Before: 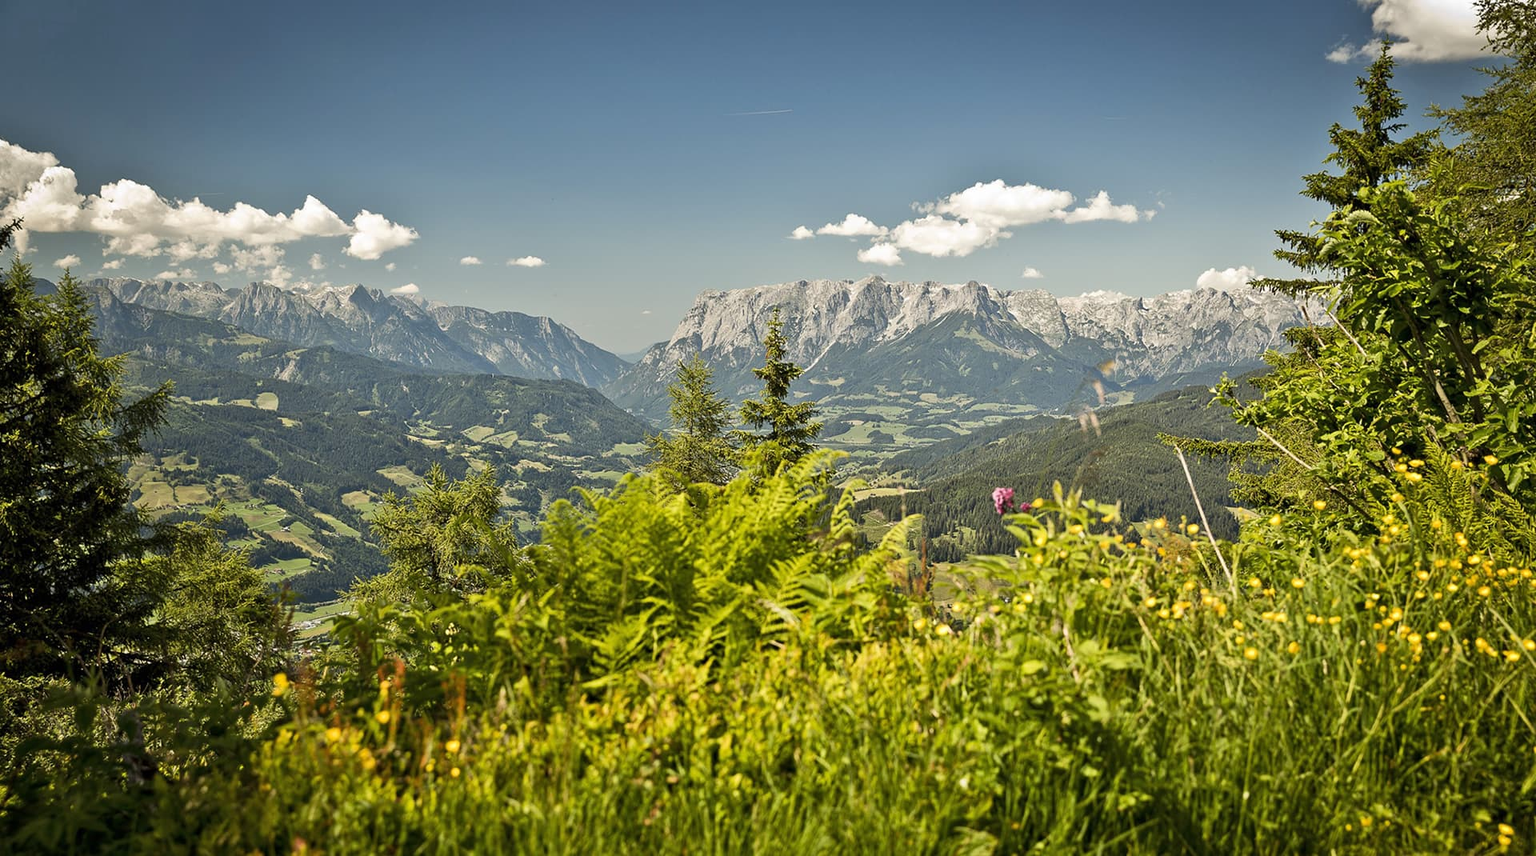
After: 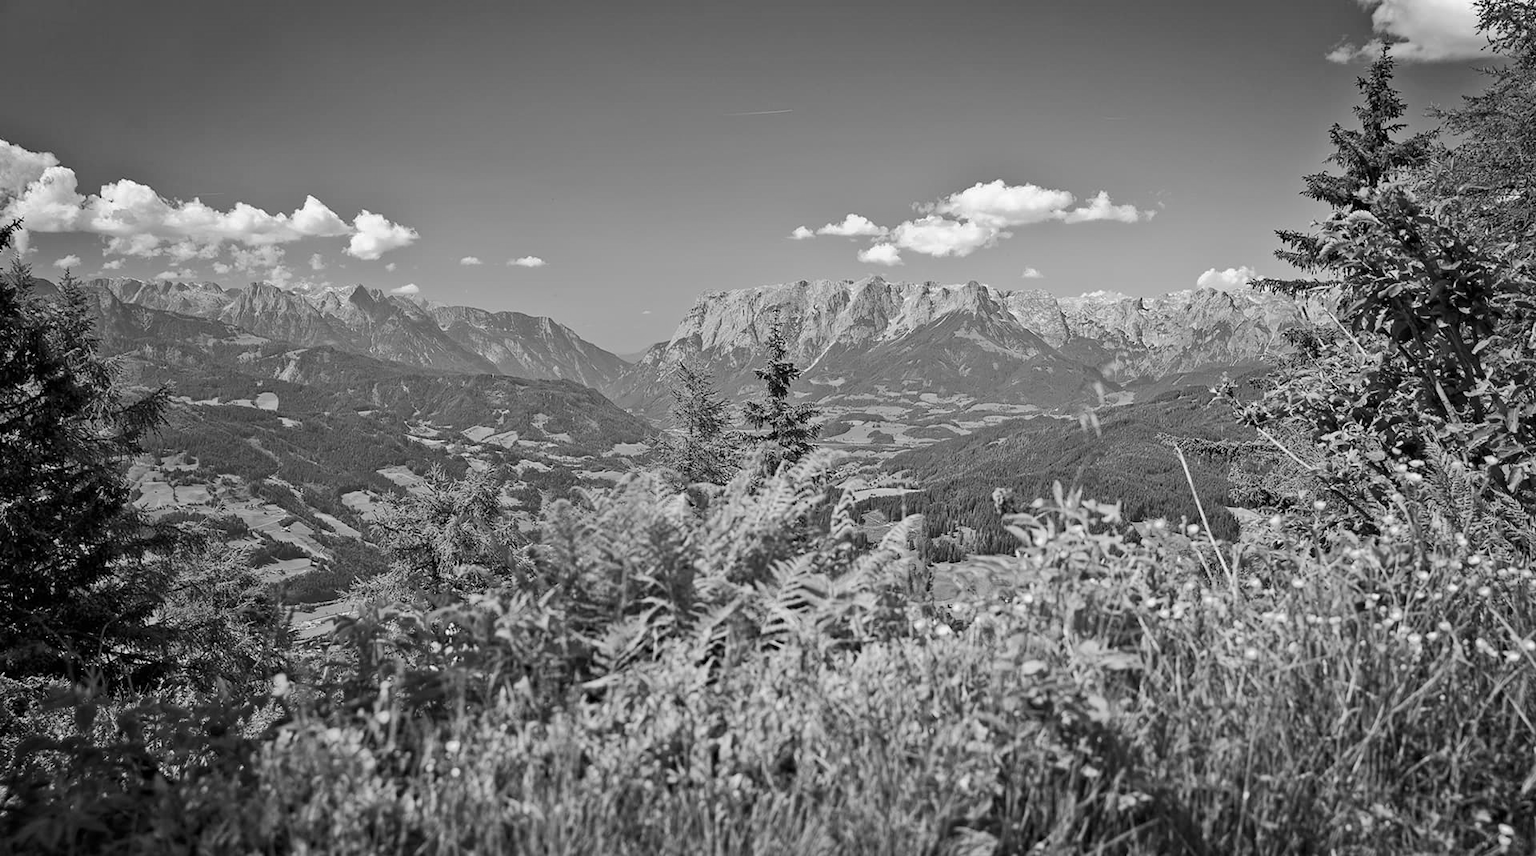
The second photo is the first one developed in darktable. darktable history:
monochrome: a -74.22, b 78.2
haze removal: compatibility mode true, adaptive false
base curve: curves: ch0 [(0, 0) (0.235, 0.266) (0.503, 0.496) (0.786, 0.72) (1, 1)]
